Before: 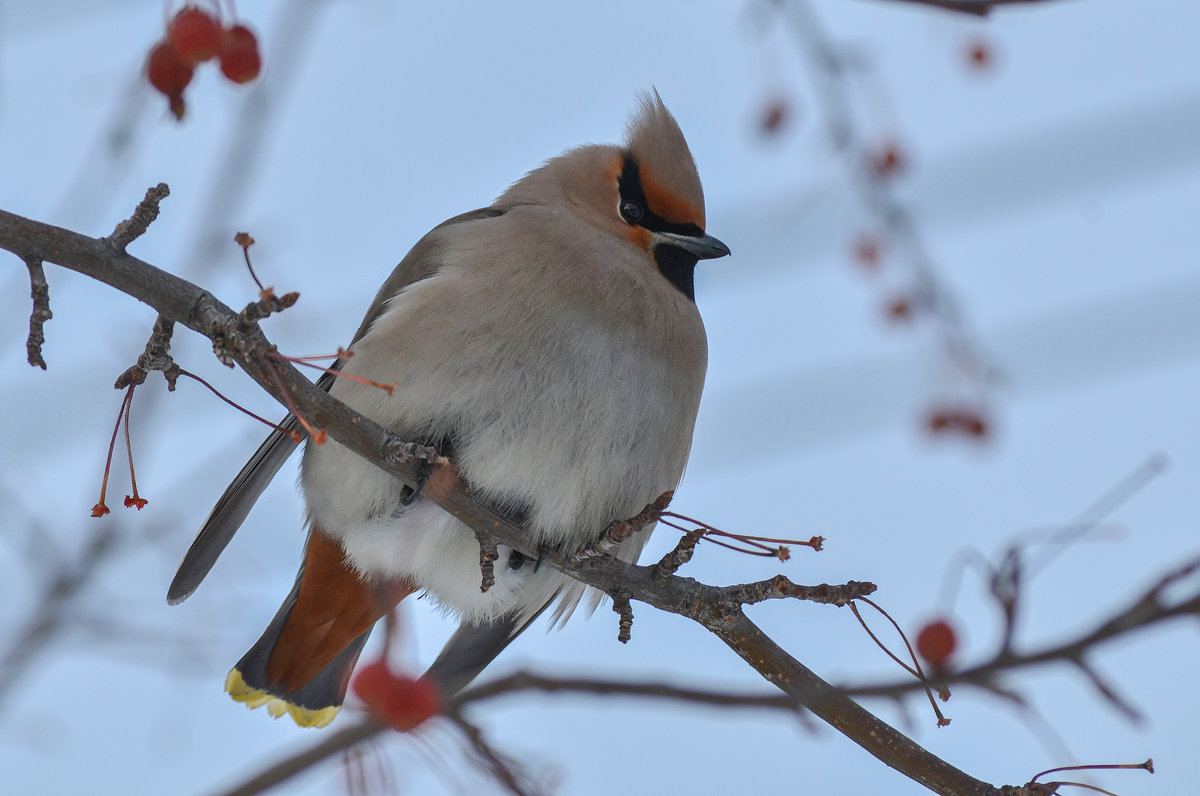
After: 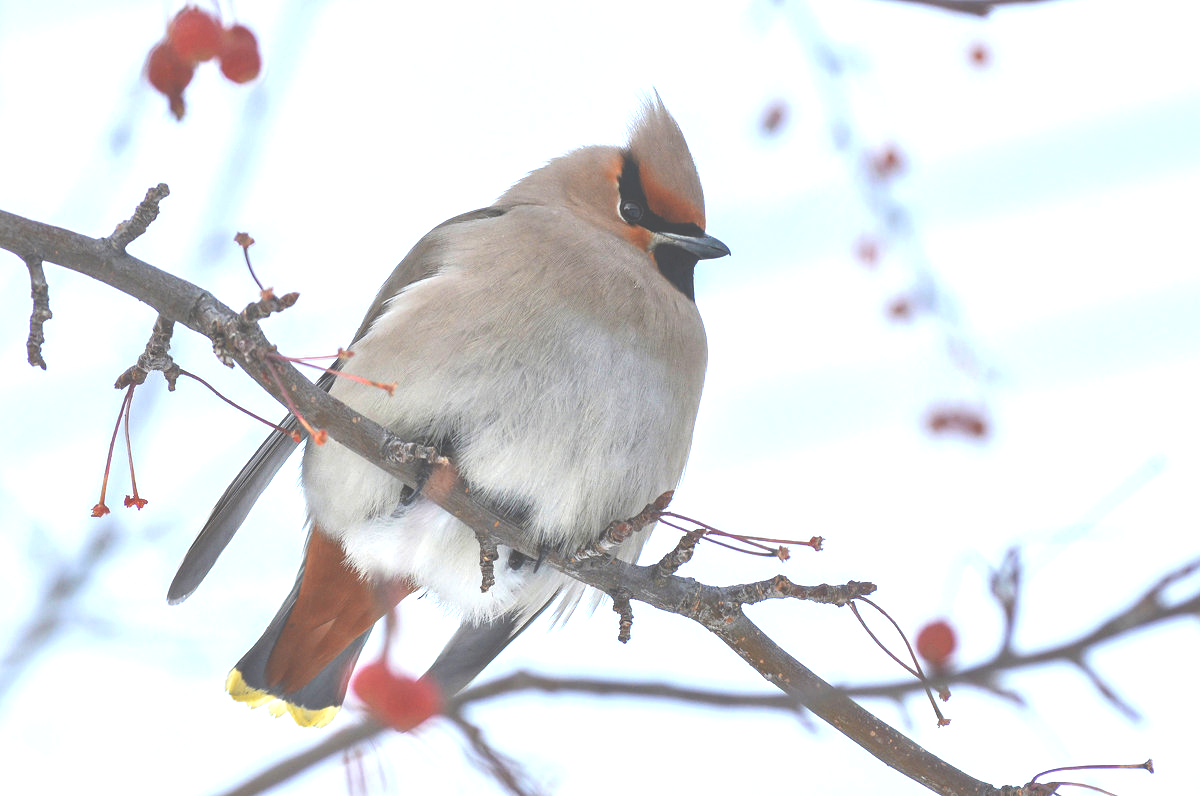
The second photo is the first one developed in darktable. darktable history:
exposure: black level correction -0.023, exposure 1.394 EV, compensate highlight preservation false
